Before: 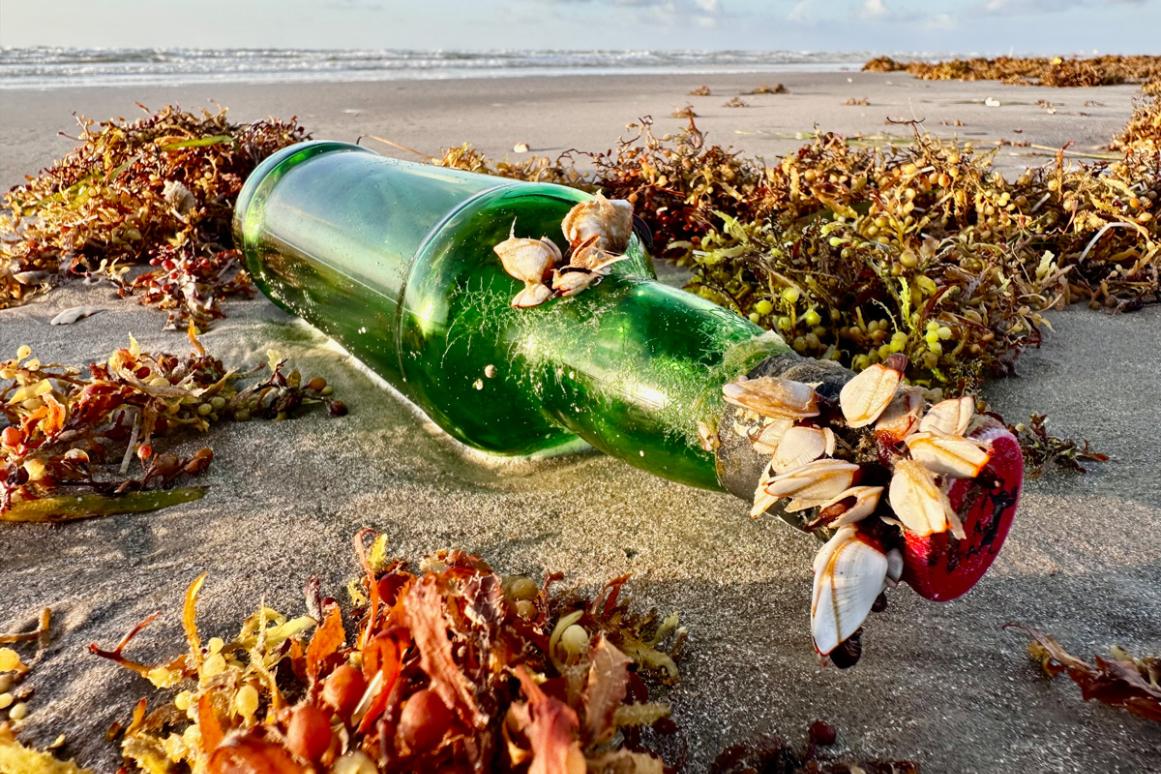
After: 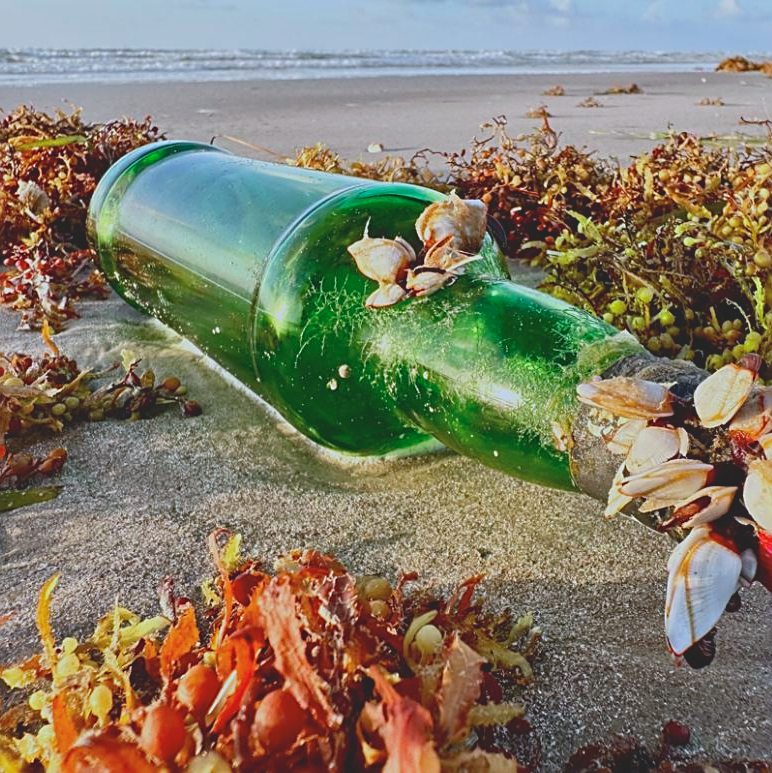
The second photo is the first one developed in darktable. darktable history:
contrast brightness saturation: contrast -0.275
crop and rotate: left 12.627%, right 20.796%
sharpen: on, module defaults
exposure: compensate exposure bias true, compensate highlight preservation false
color calibration: x 0.372, y 0.387, temperature 4285.56 K
